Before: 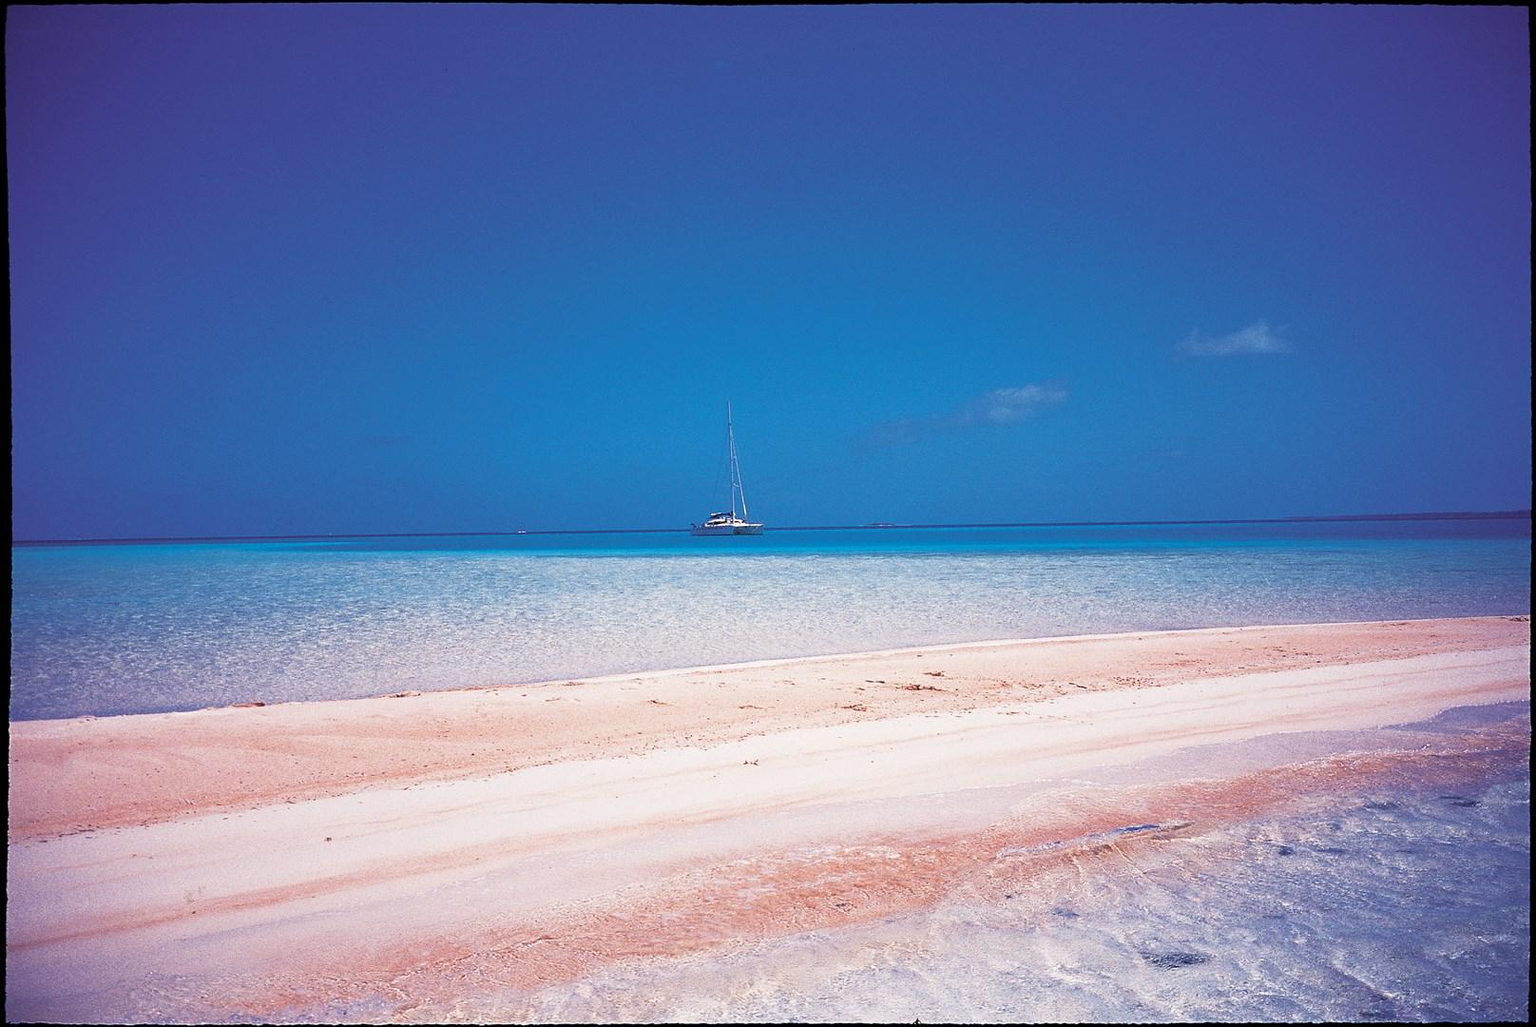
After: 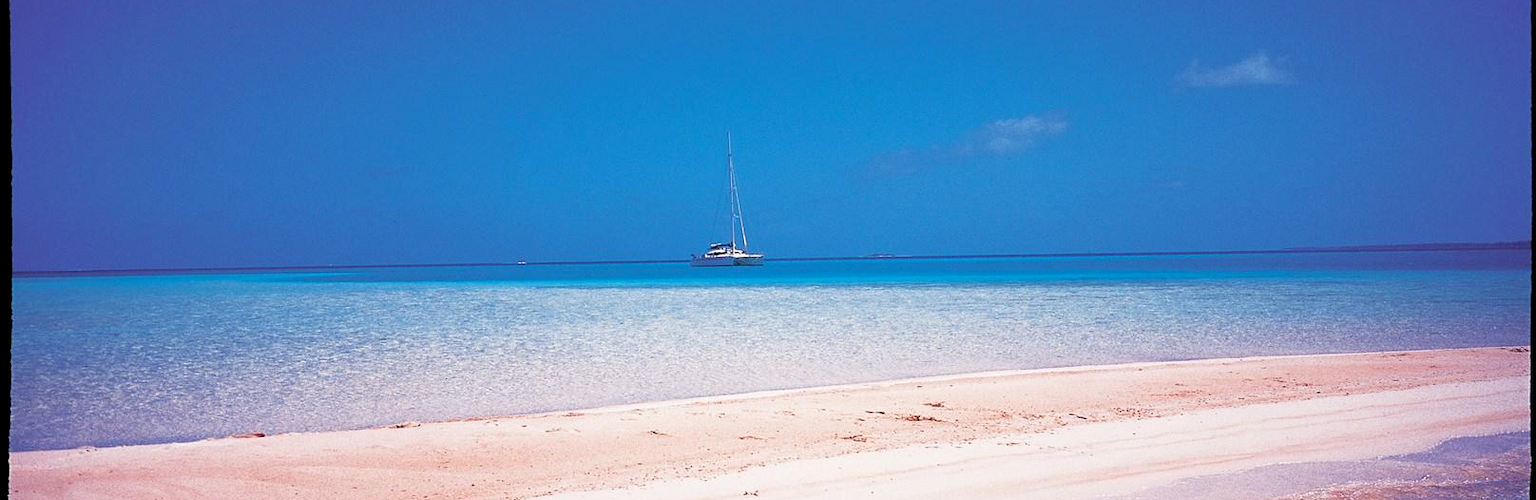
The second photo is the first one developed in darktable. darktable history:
crop and rotate: top 26.26%, bottom 24.929%
levels: levels [0, 0.478, 1]
exposure: black level correction 0.001, exposure 0.017 EV, compensate highlight preservation false
